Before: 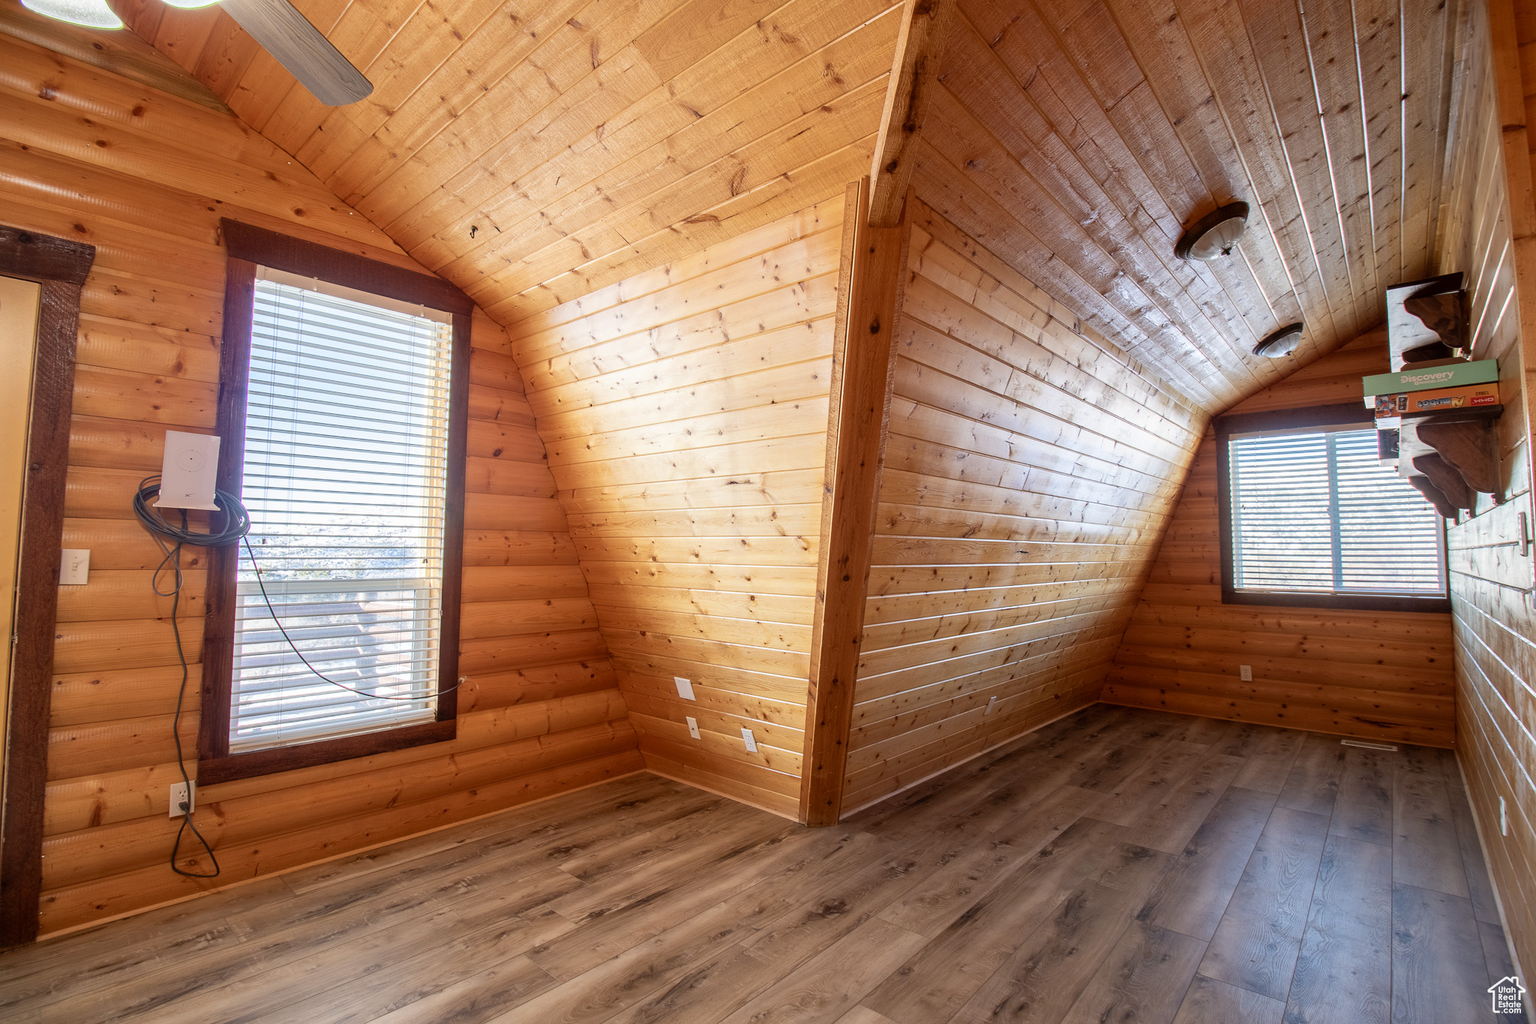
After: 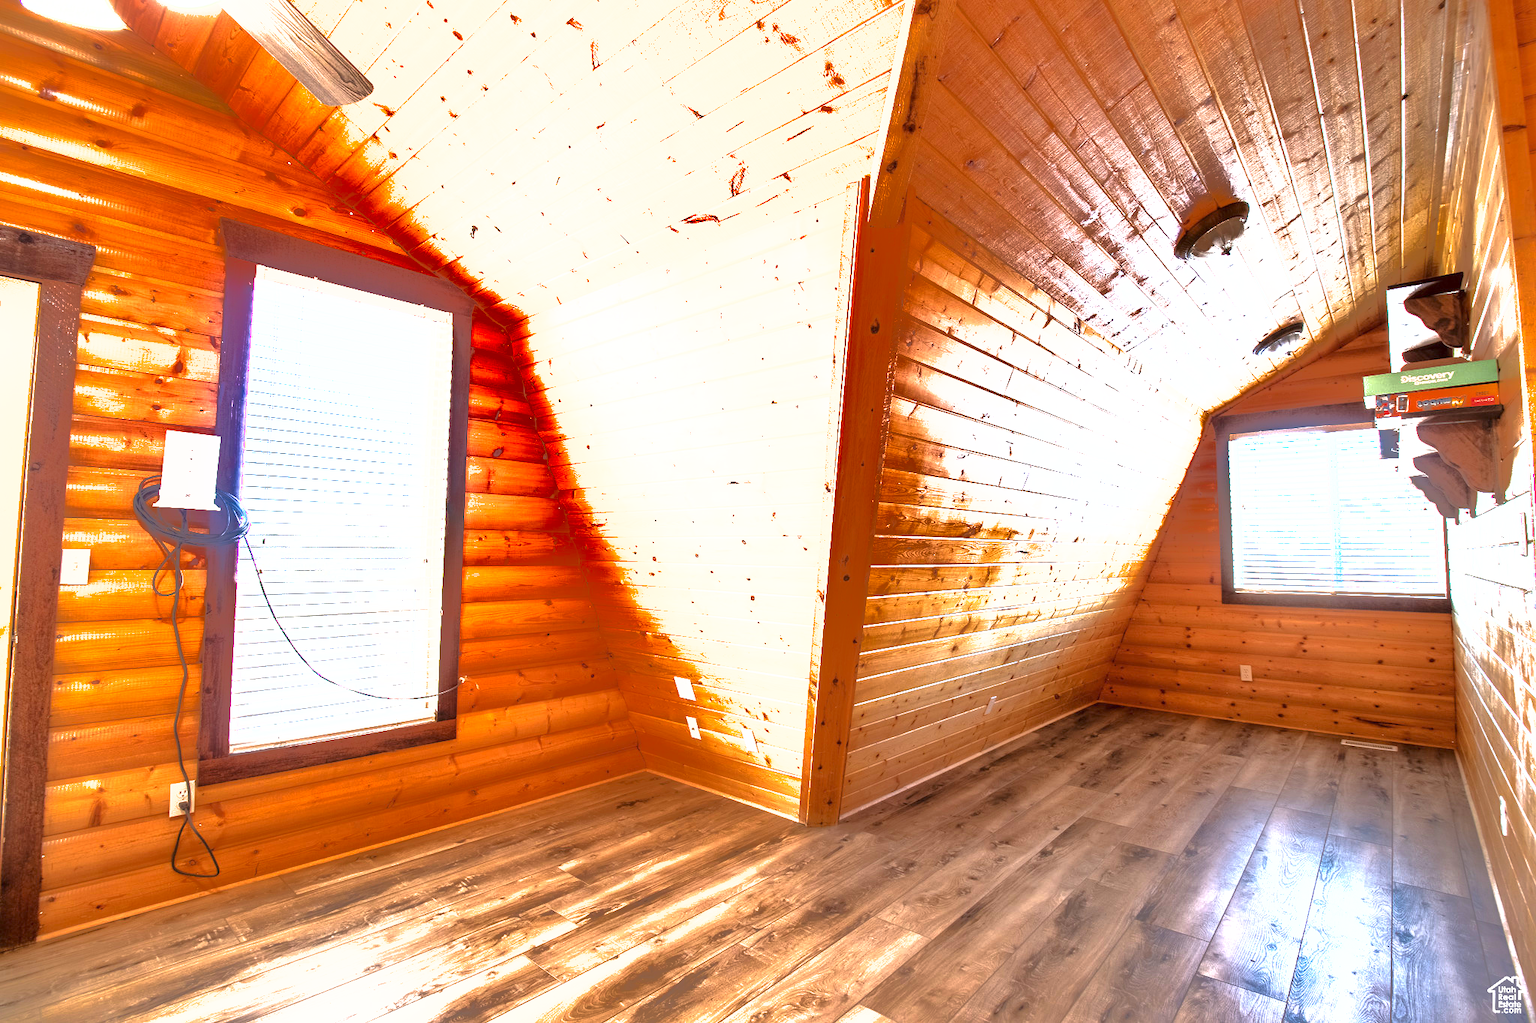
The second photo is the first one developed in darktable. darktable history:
shadows and highlights: shadows -19.2, highlights -73.22
exposure: exposure -0.051 EV, compensate exposure bias true, compensate highlight preservation false
